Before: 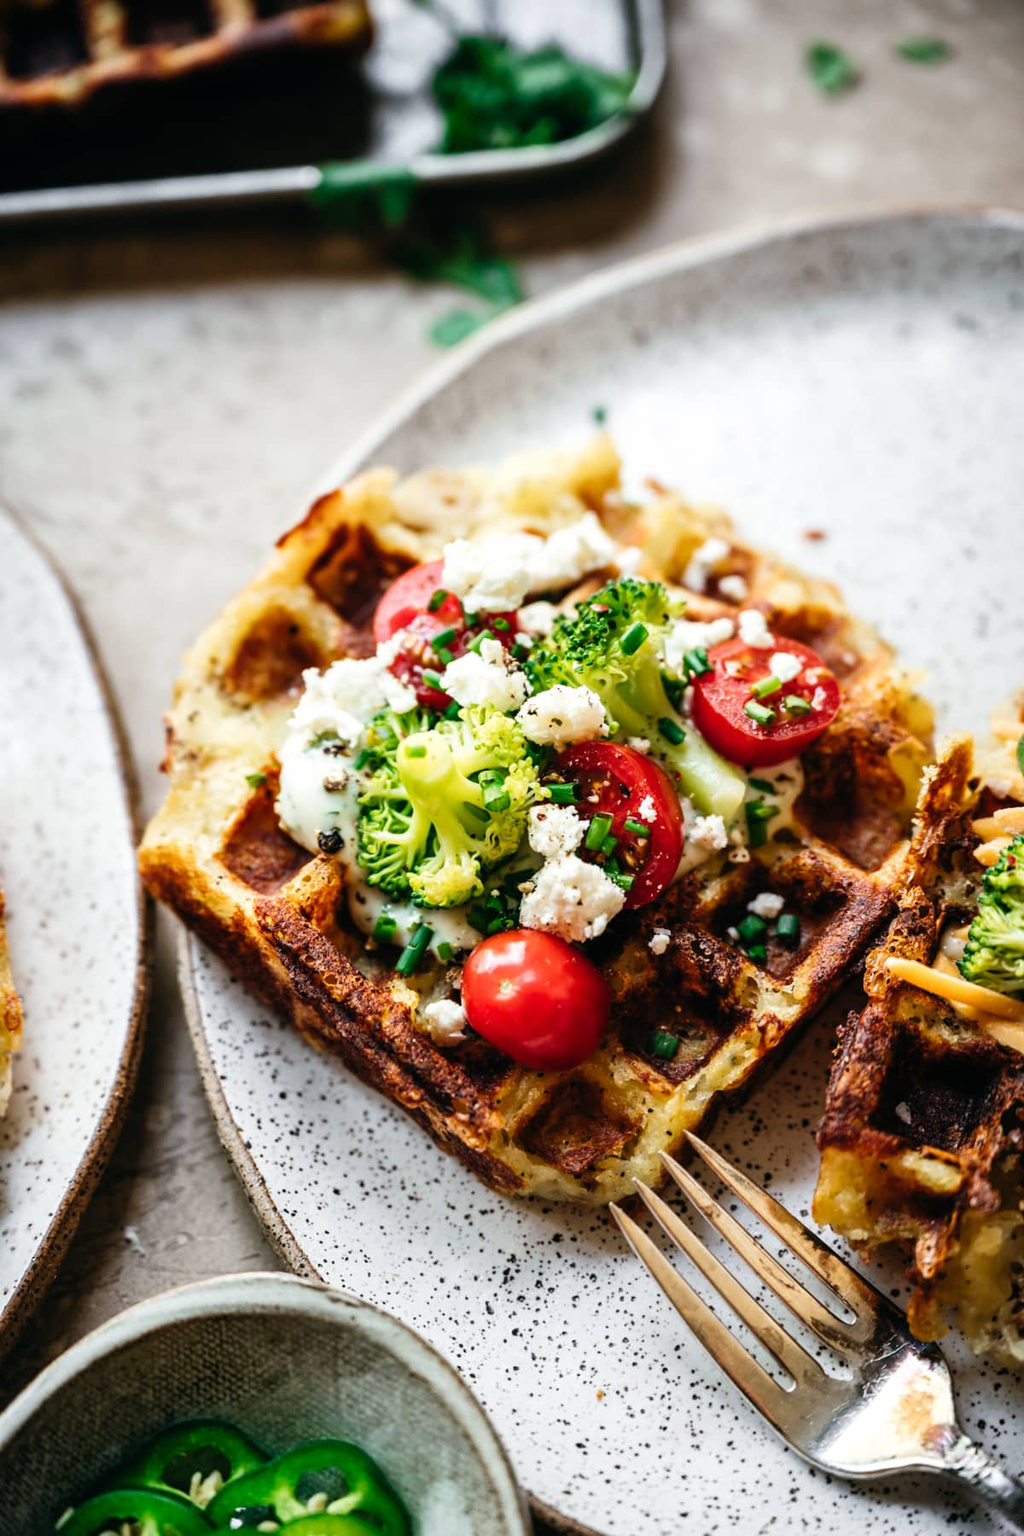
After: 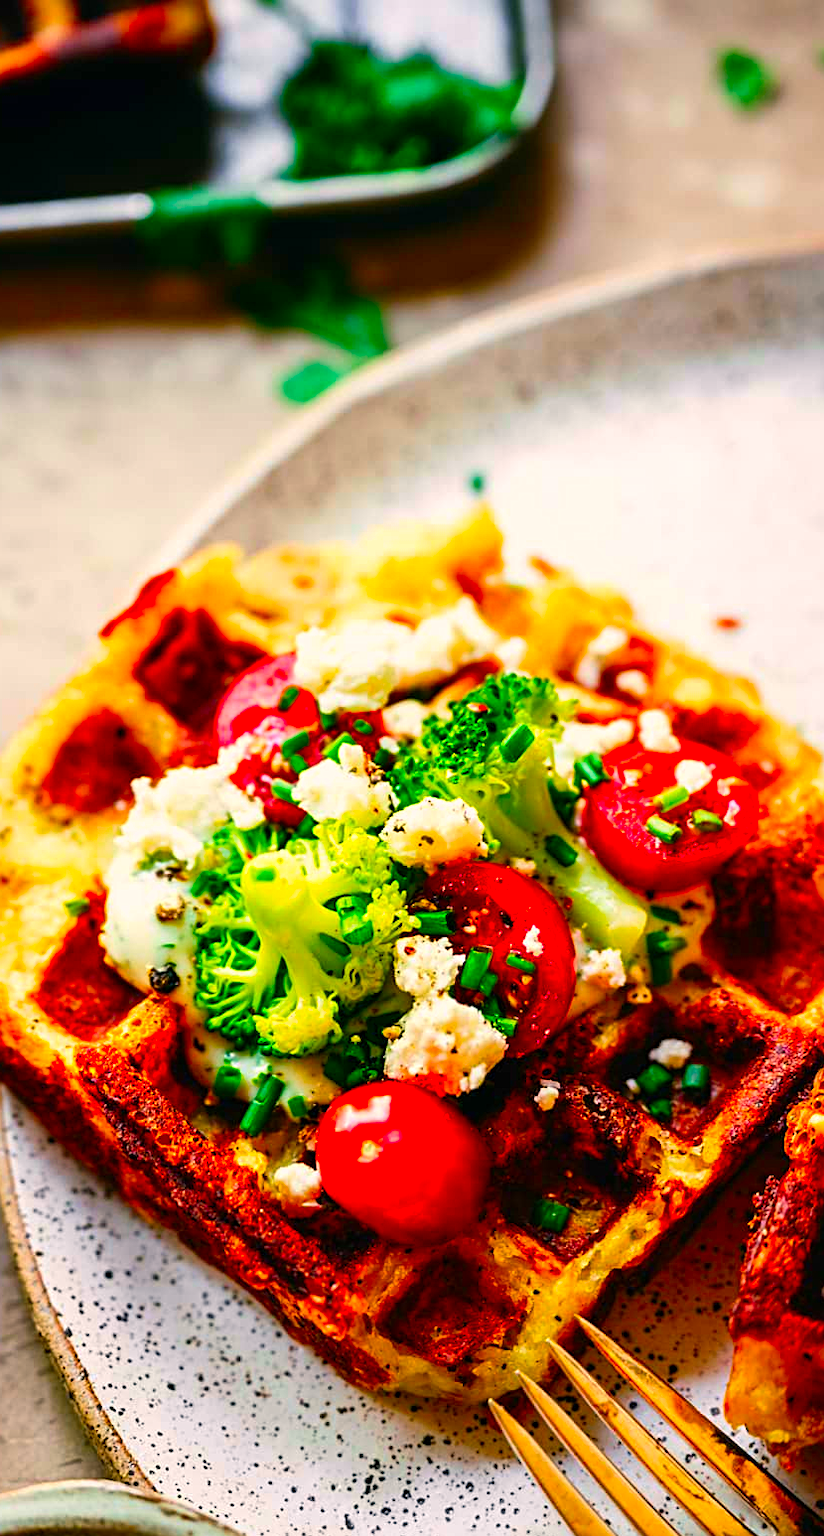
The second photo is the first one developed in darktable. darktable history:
sharpen: radius 2.217, amount 0.381, threshold 0.008
crop: left 18.517%, right 12.305%, bottom 14.056%
color correction: highlights b* 0.044, saturation 2.15
color balance rgb: highlights gain › chroma 1.351%, highlights gain › hue 56.58°, perceptual saturation grading › global saturation 19.42%, global vibrance 20%
